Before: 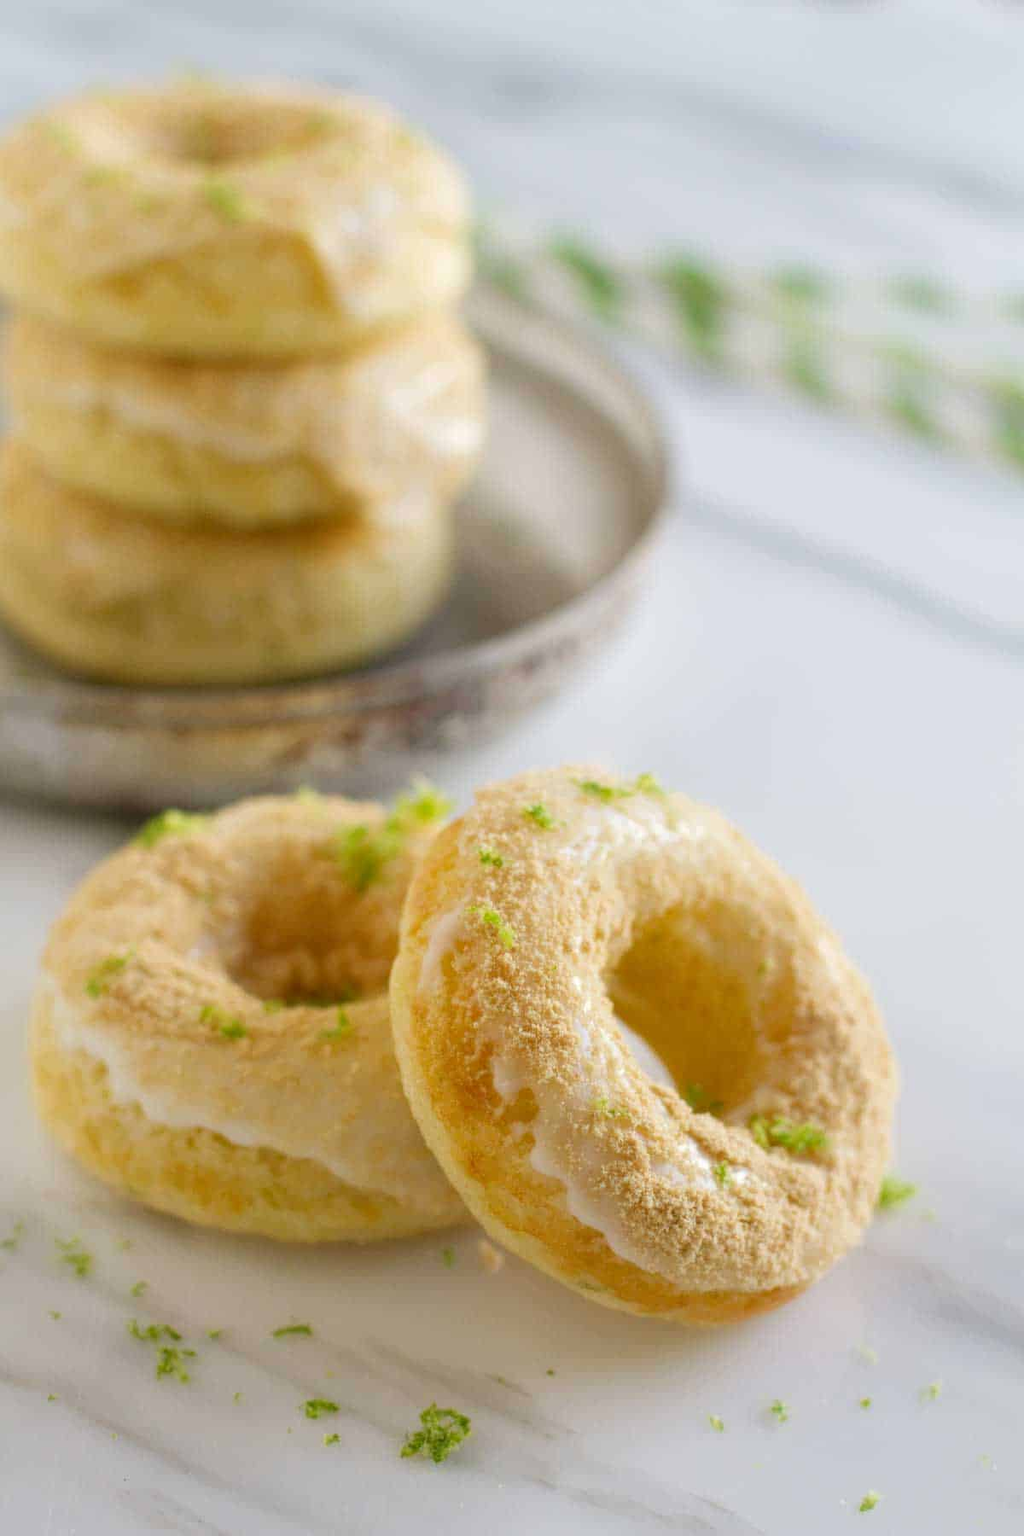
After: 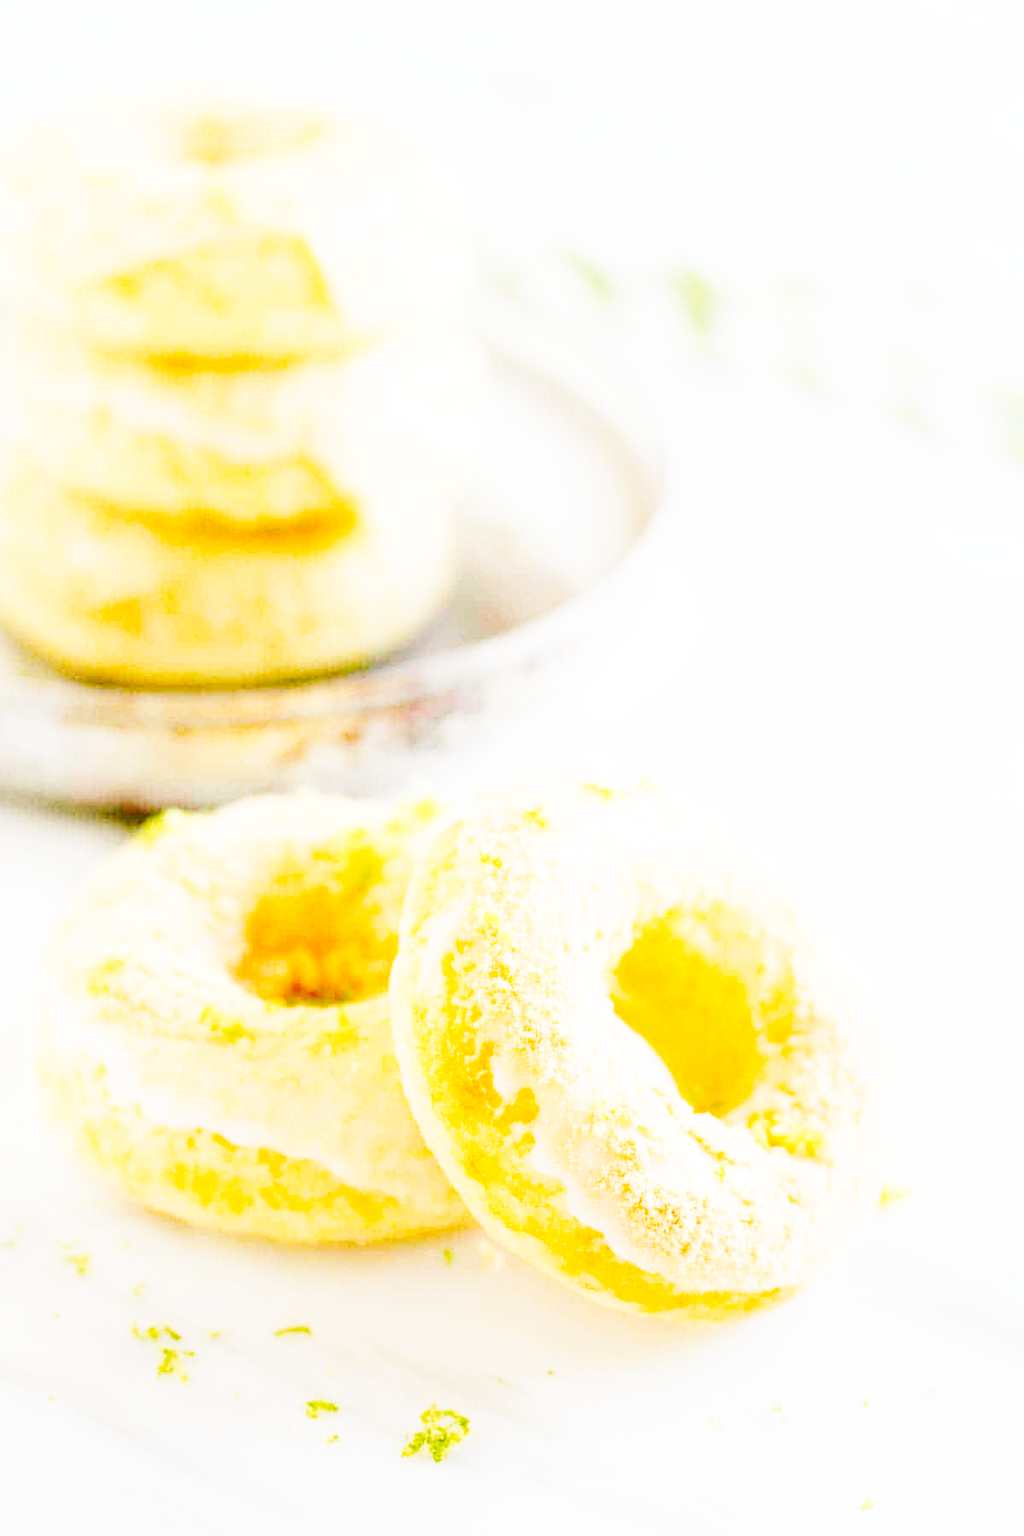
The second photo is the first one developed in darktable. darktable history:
base curve: curves: ch0 [(0, 0) (0.012, 0.01) (0.073, 0.168) (0.31, 0.711) (0.645, 0.957) (1, 1)], preserve colors none
tone curve: curves: ch0 [(0, 0) (0.004, 0) (0.133, 0.071) (0.325, 0.456) (0.832, 0.957) (1, 1)], preserve colors none
